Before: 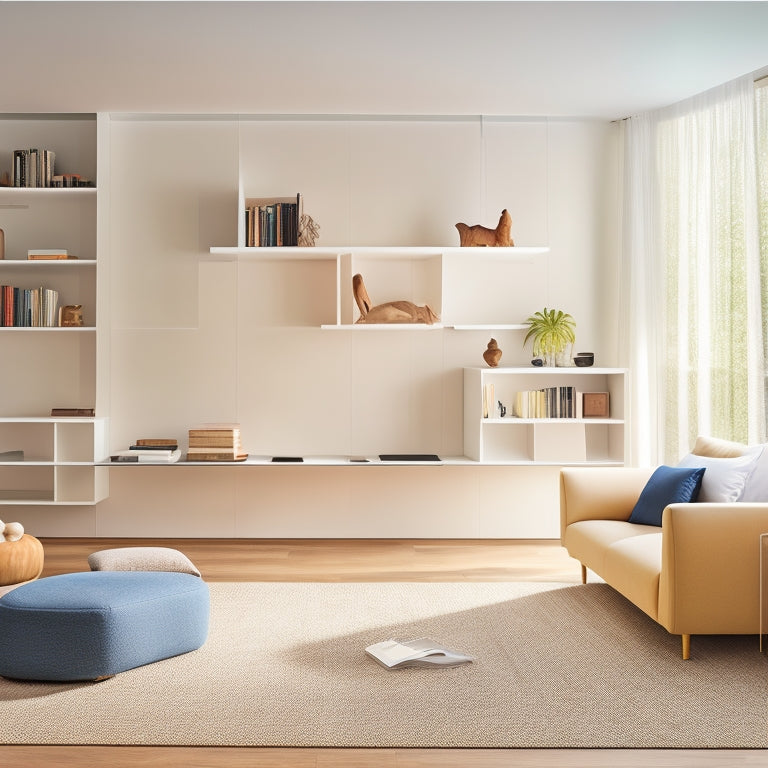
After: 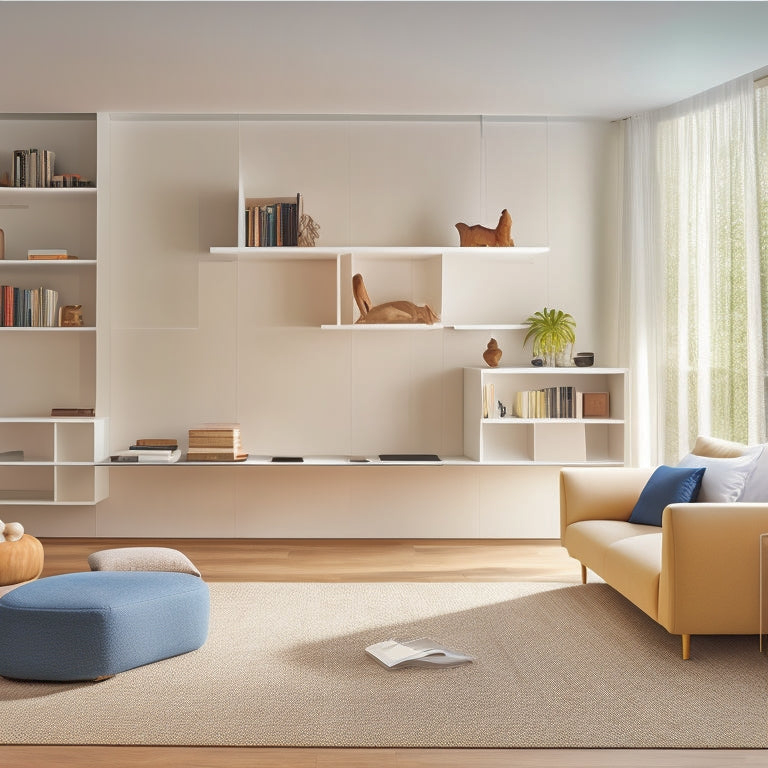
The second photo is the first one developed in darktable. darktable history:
color balance rgb: perceptual saturation grading › global saturation -3.394%, perceptual saturation grading › shadows -2.133%
shadows and highlights: on, module defaults
